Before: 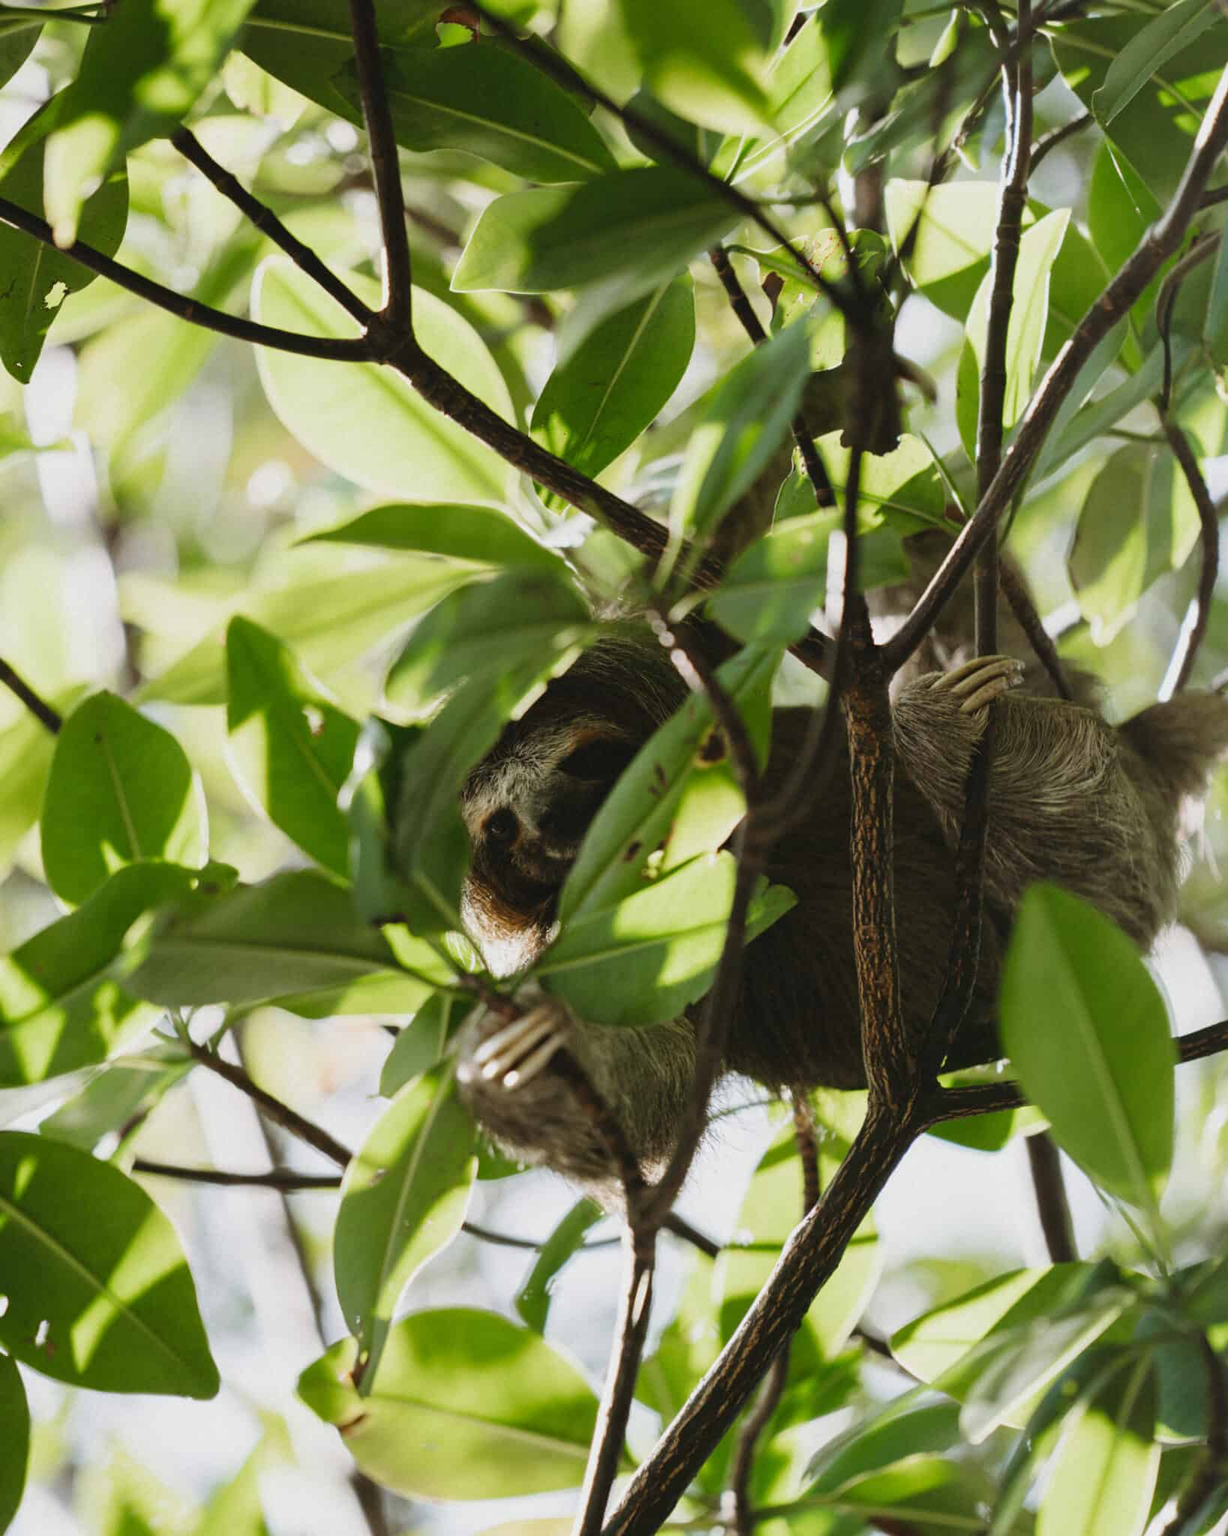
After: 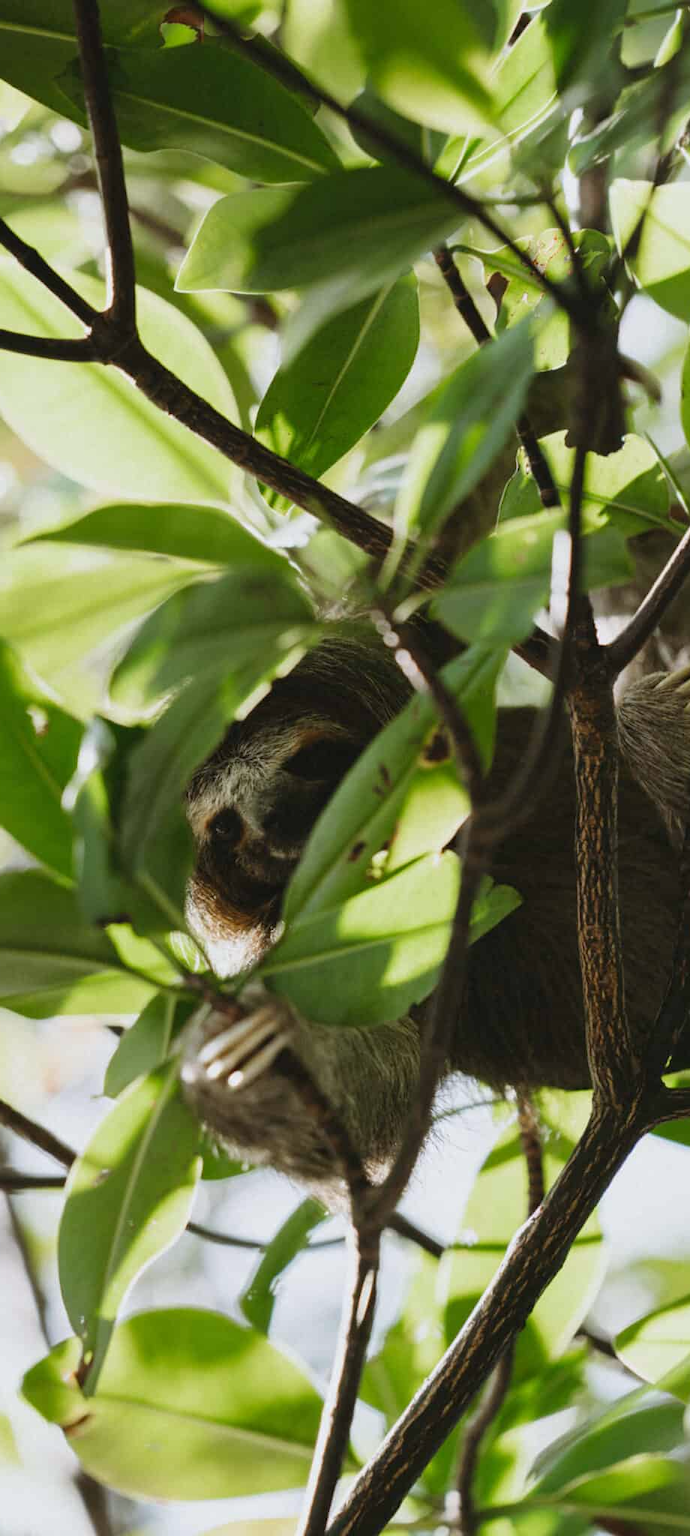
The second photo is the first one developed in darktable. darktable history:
white balance: red 0.988, blue 1.017
crop and rotate: left 22.516%, right 21.234%
